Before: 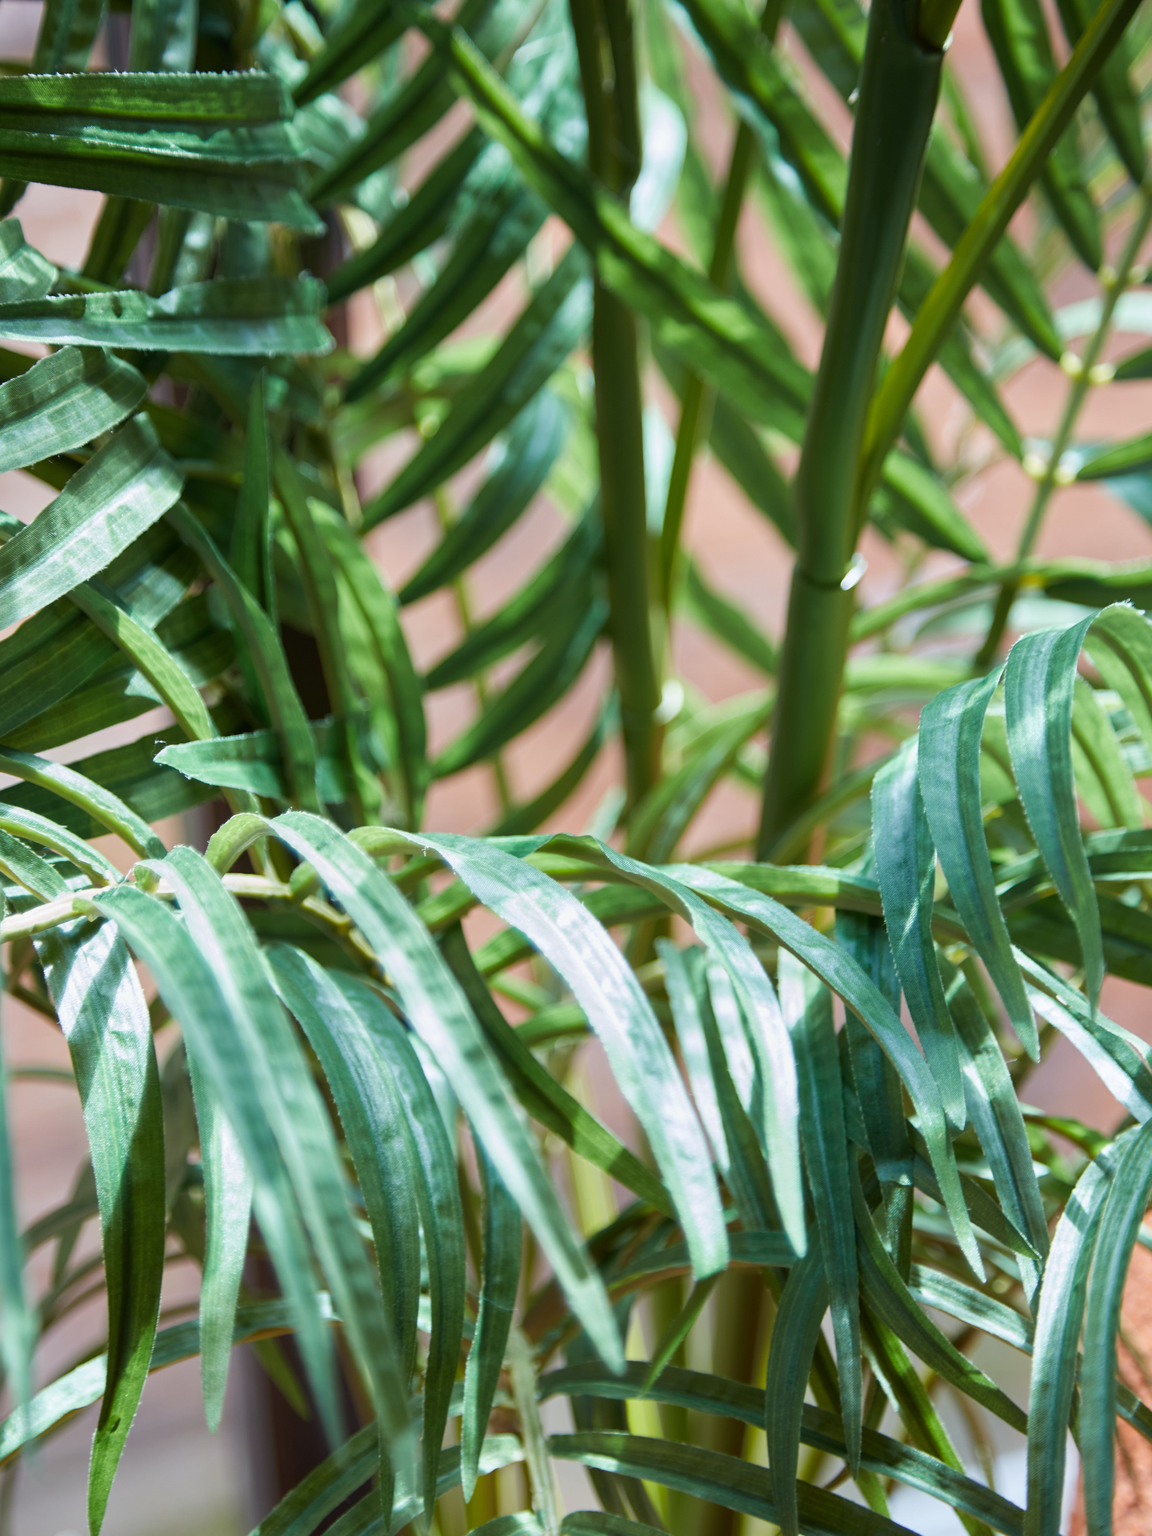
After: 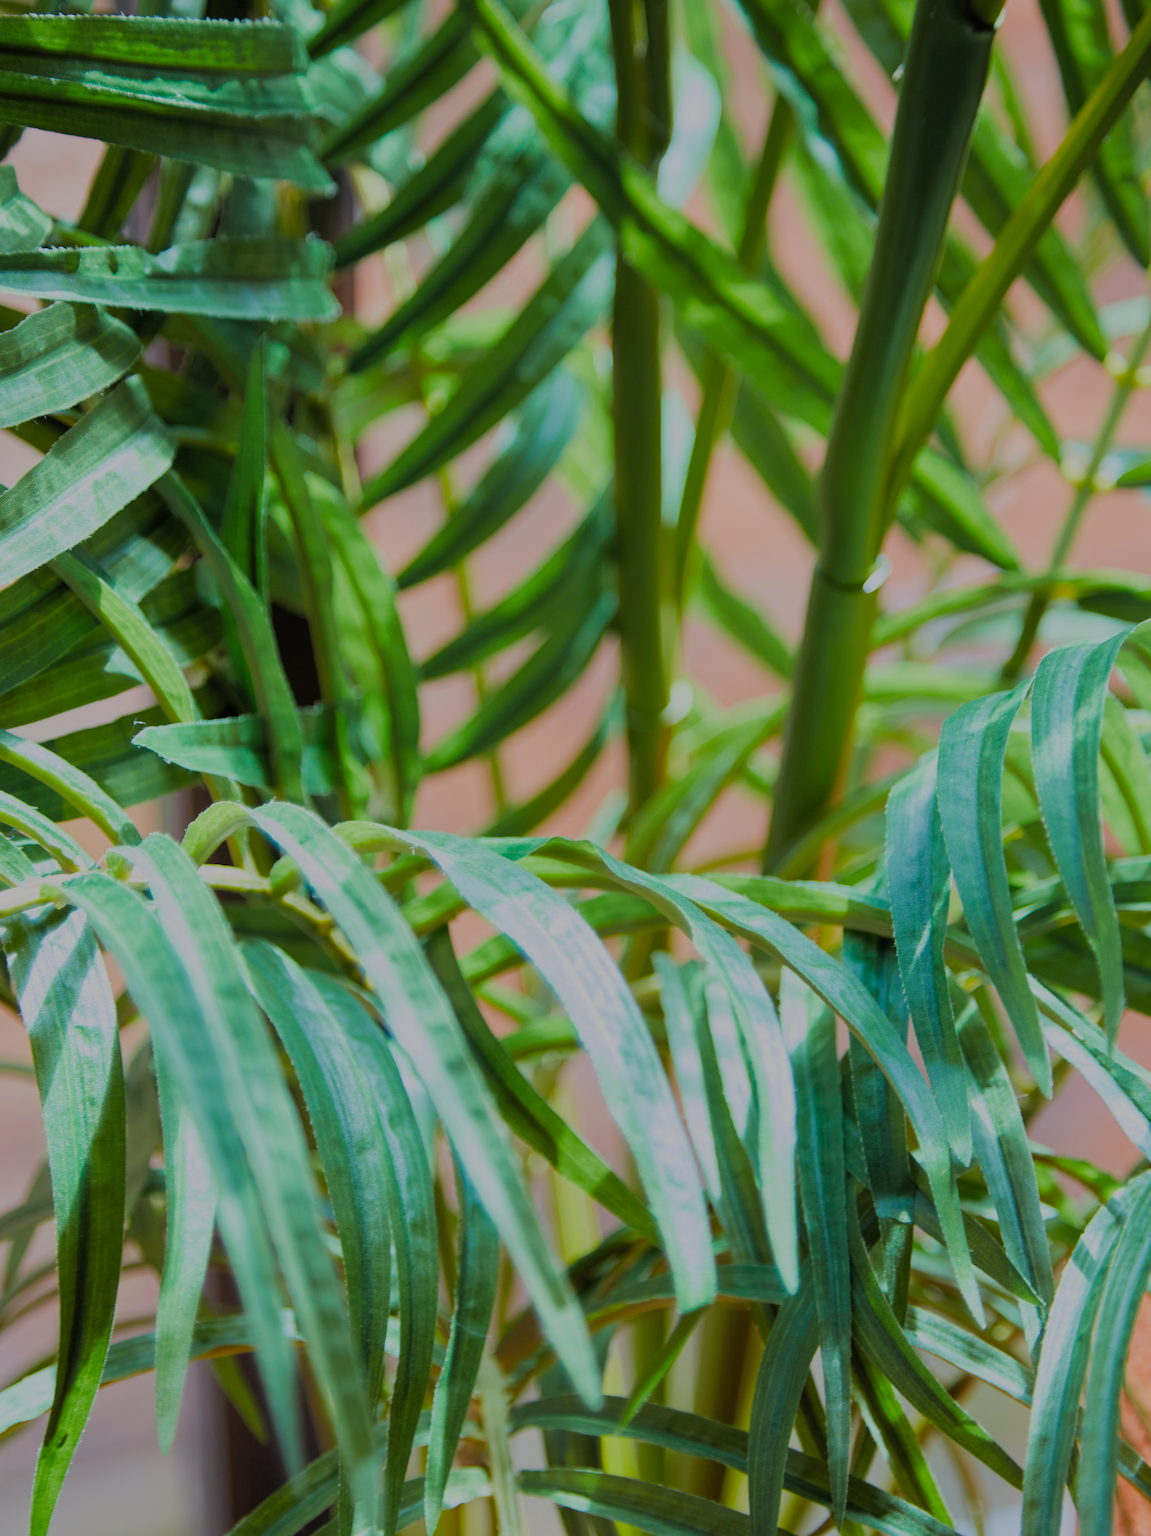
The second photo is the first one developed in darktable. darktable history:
crop and rotate: angle -2.38°
filmic rgb: white relative exposure 8 EV, threshold 3 EV, hardness 2.44, latitude 10.07%, contrast 0.72, highlights saturation mix 10%, shadows ↔ highlights balance 1.38%, color science v4 (2020), enable highlight reconstruction true
